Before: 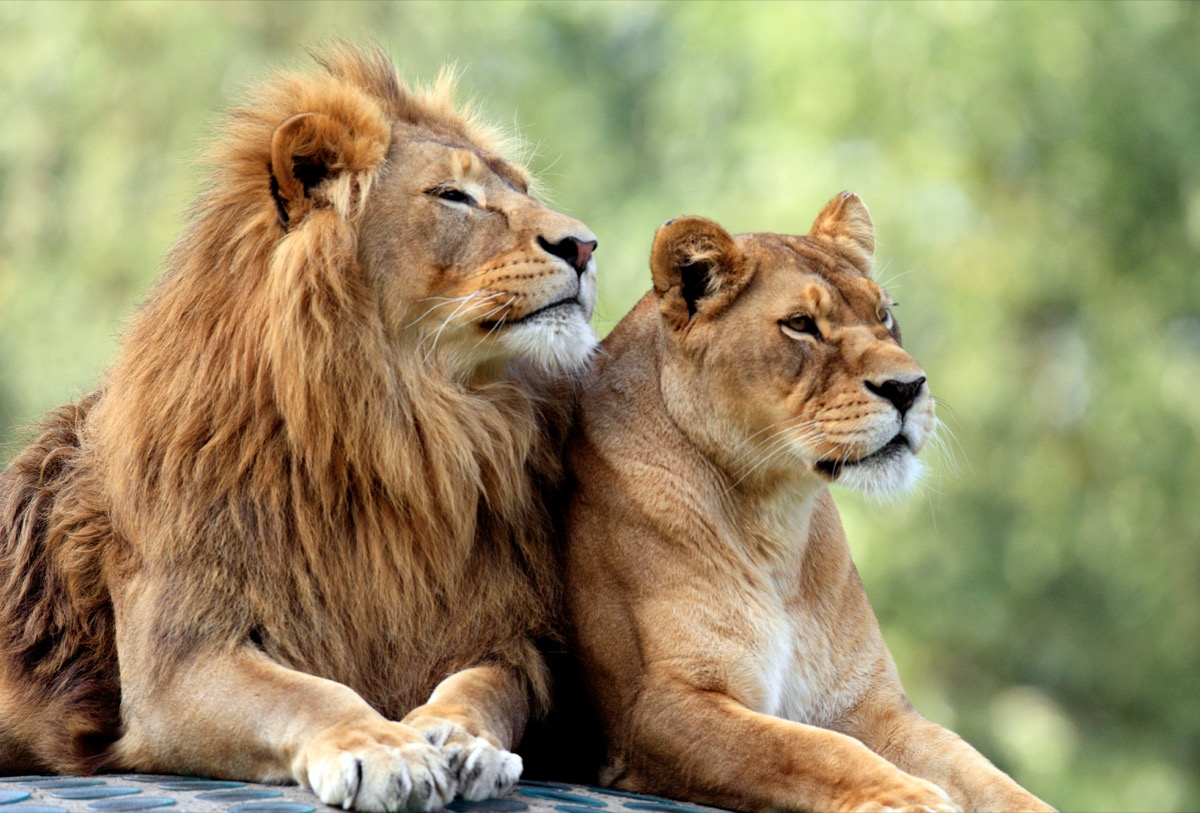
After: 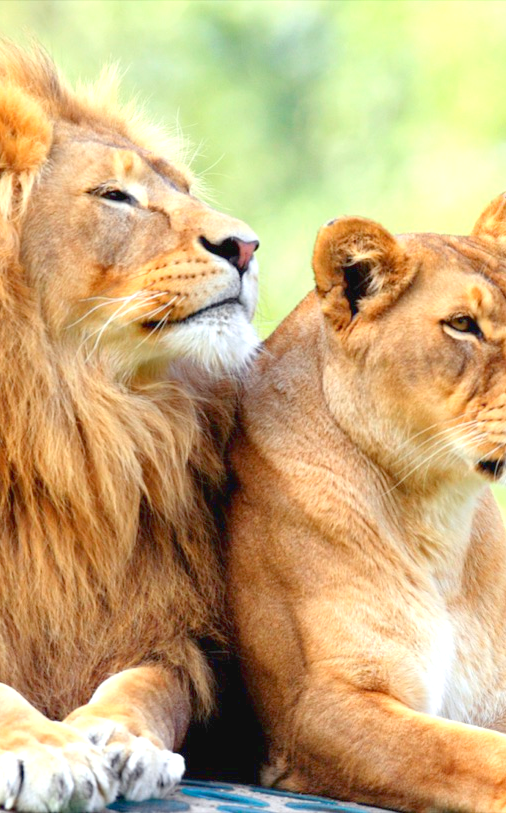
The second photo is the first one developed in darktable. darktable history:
crop: left 28.234%, right 29.543%
exposure: black level correction 0, exposure 1.674 EV, compensate exposure bias true, compensate highlight preservation false
color balance rgb: linear chroma grading › global chroma 9.849%, perceptual saturation grading › global saturation 0.15%, contrast -29.71%
